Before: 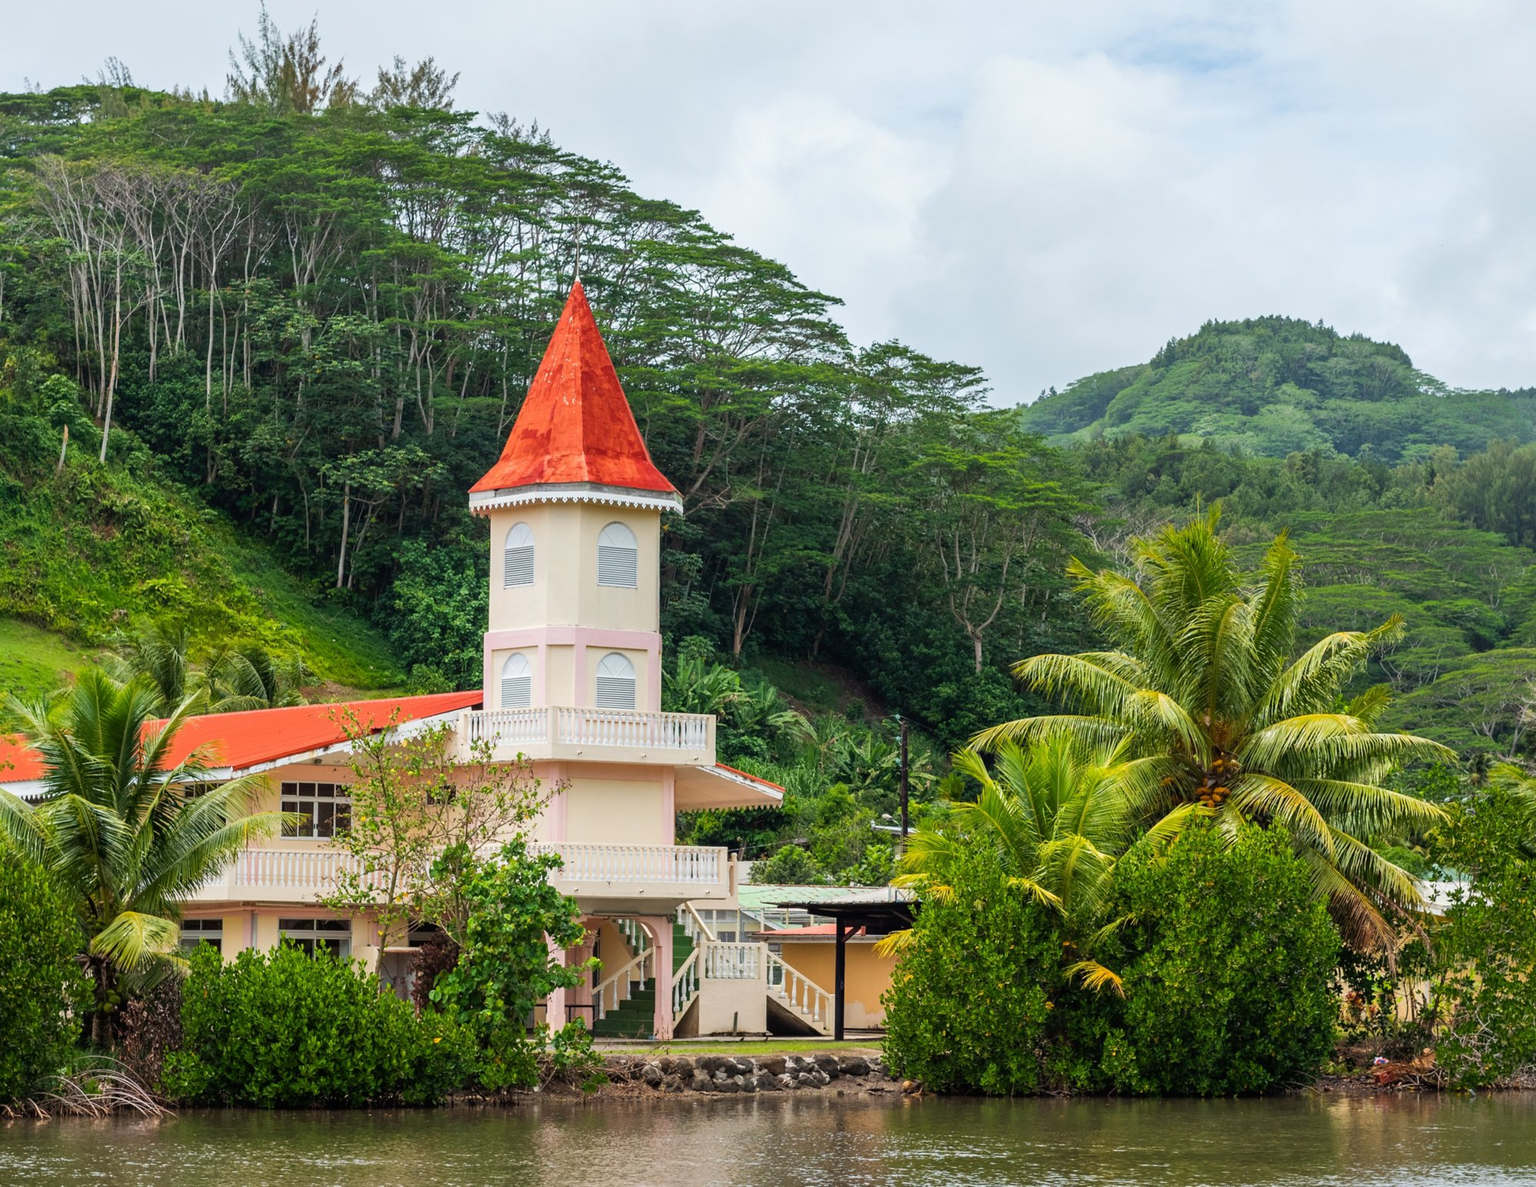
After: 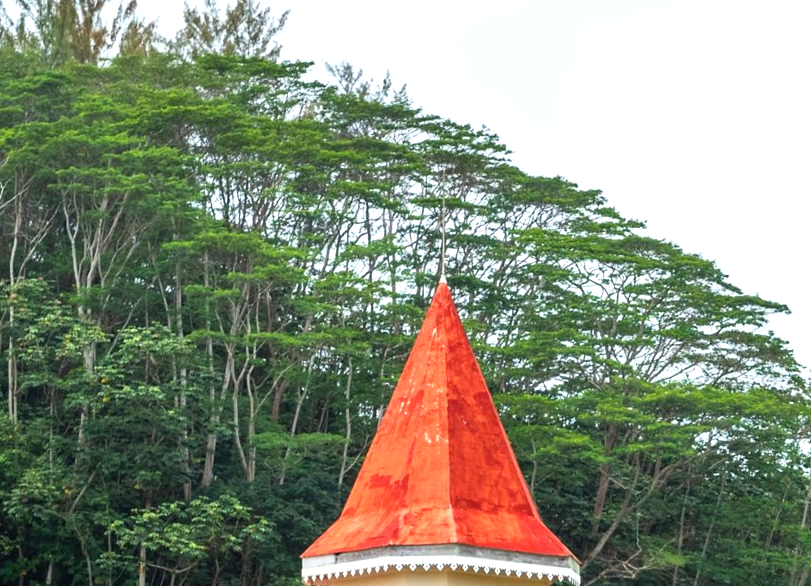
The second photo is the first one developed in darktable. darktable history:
crop: left 15.452%, top 5.459%, right 43.956%, bottom 56.62%
exposure: exposure 0.6 EV, compensate highlight preservation false
